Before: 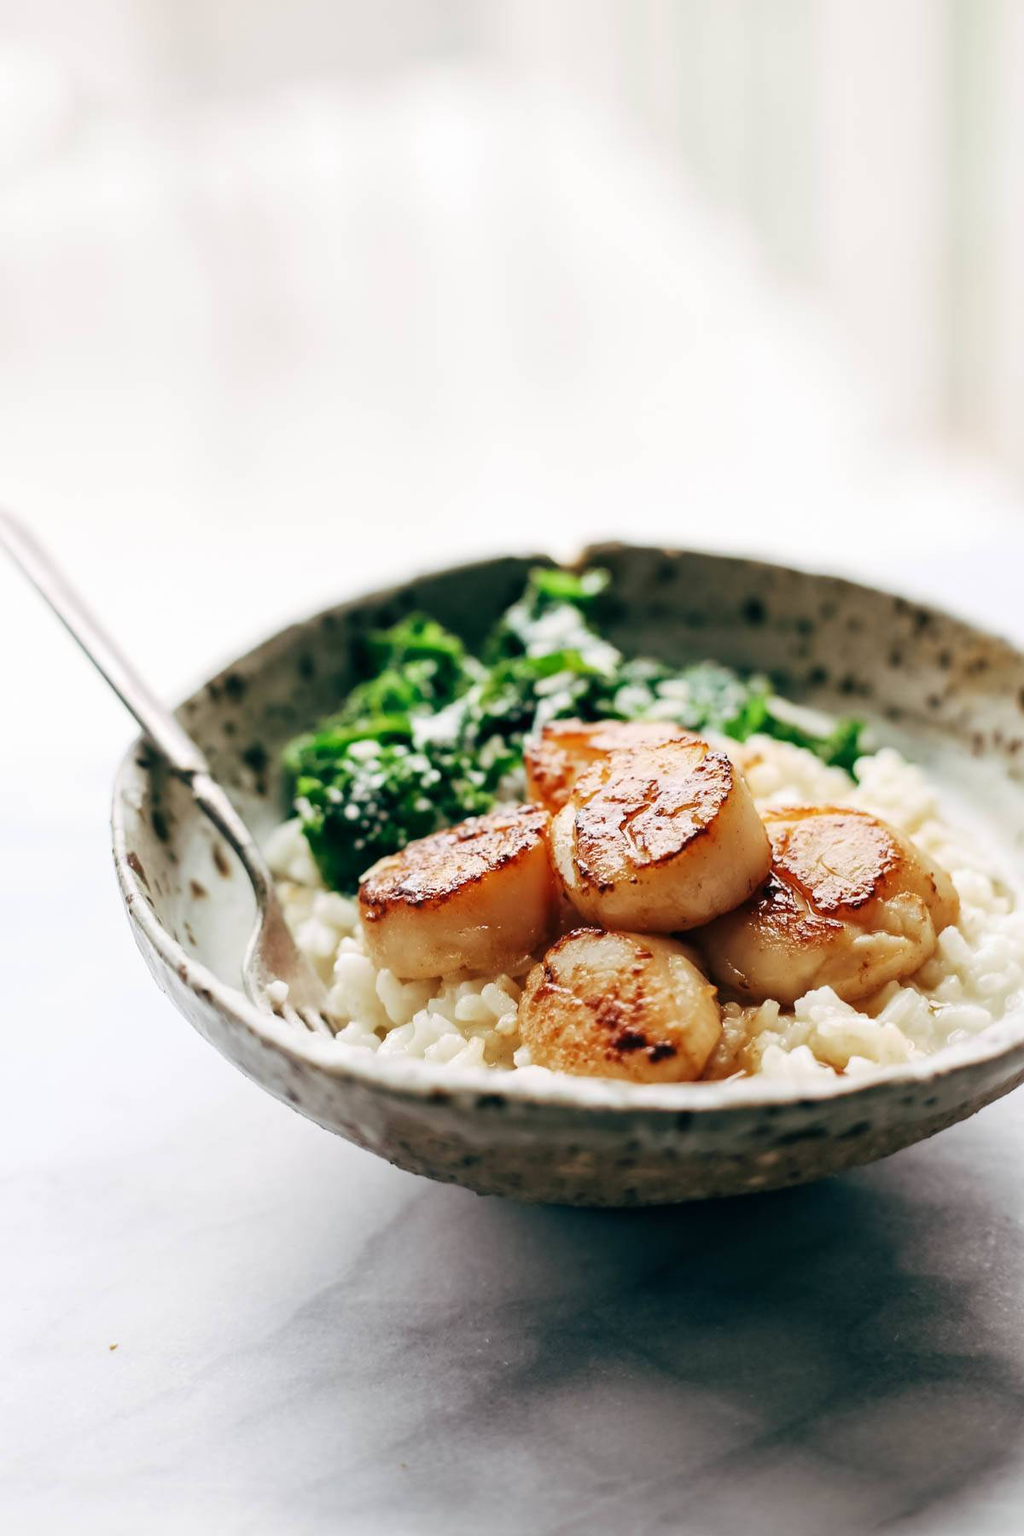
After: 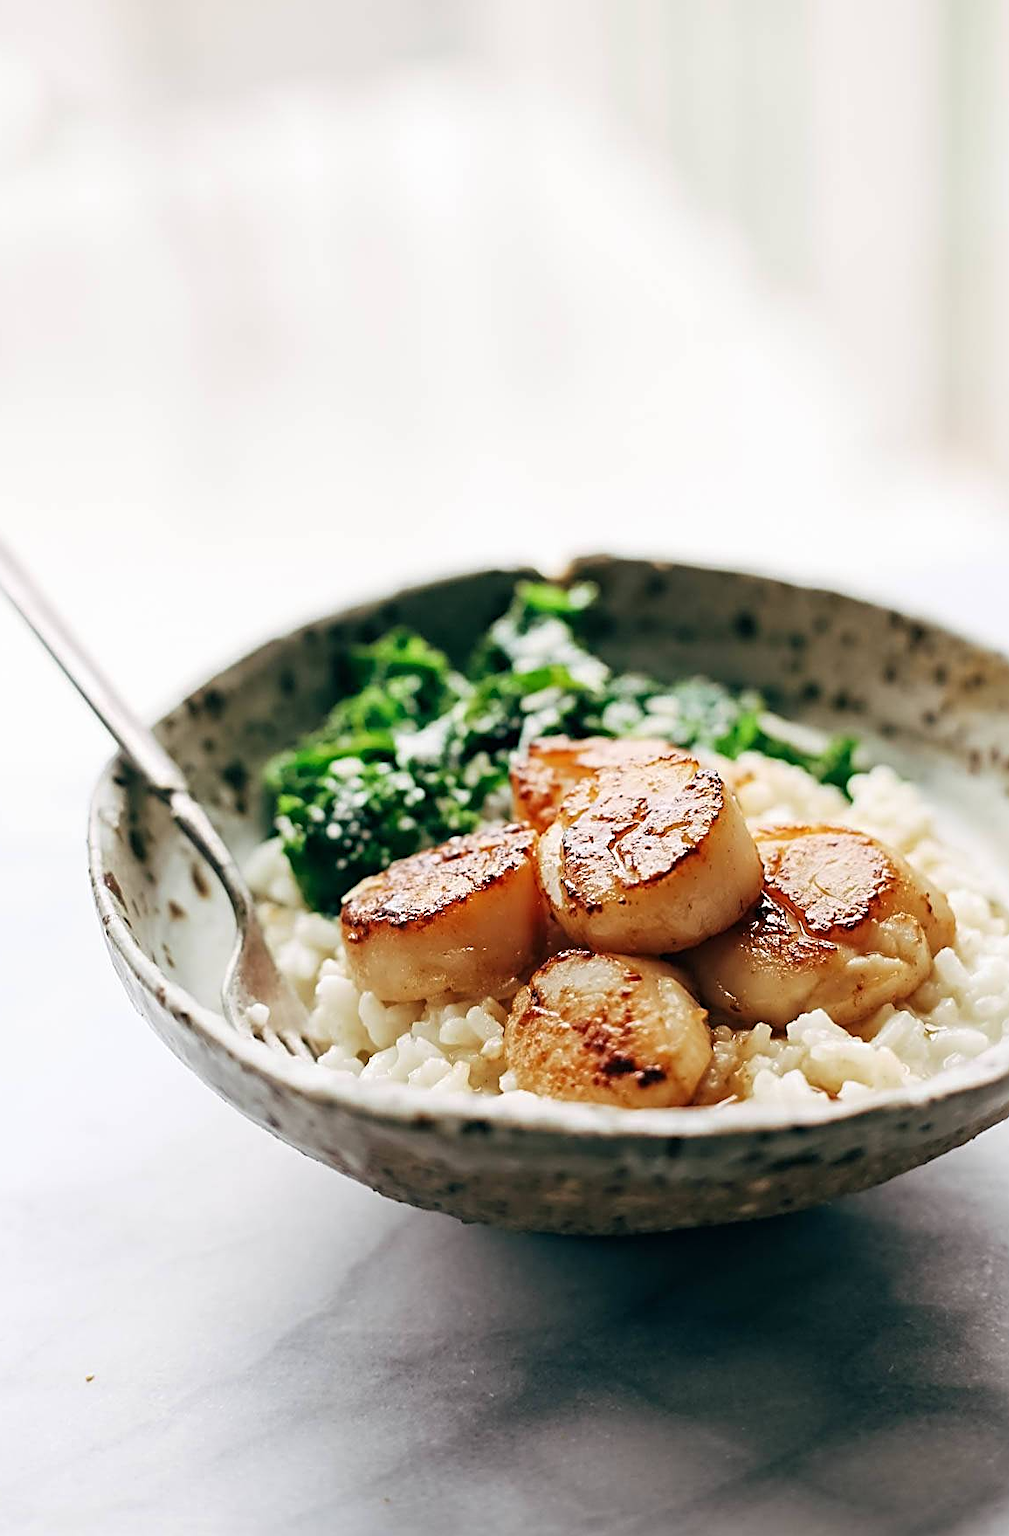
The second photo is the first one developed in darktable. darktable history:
sharpen: radius 2.543, amount 0.636
crop and rotate: left 2.536%, right 1.107%, bottom 2.246%
